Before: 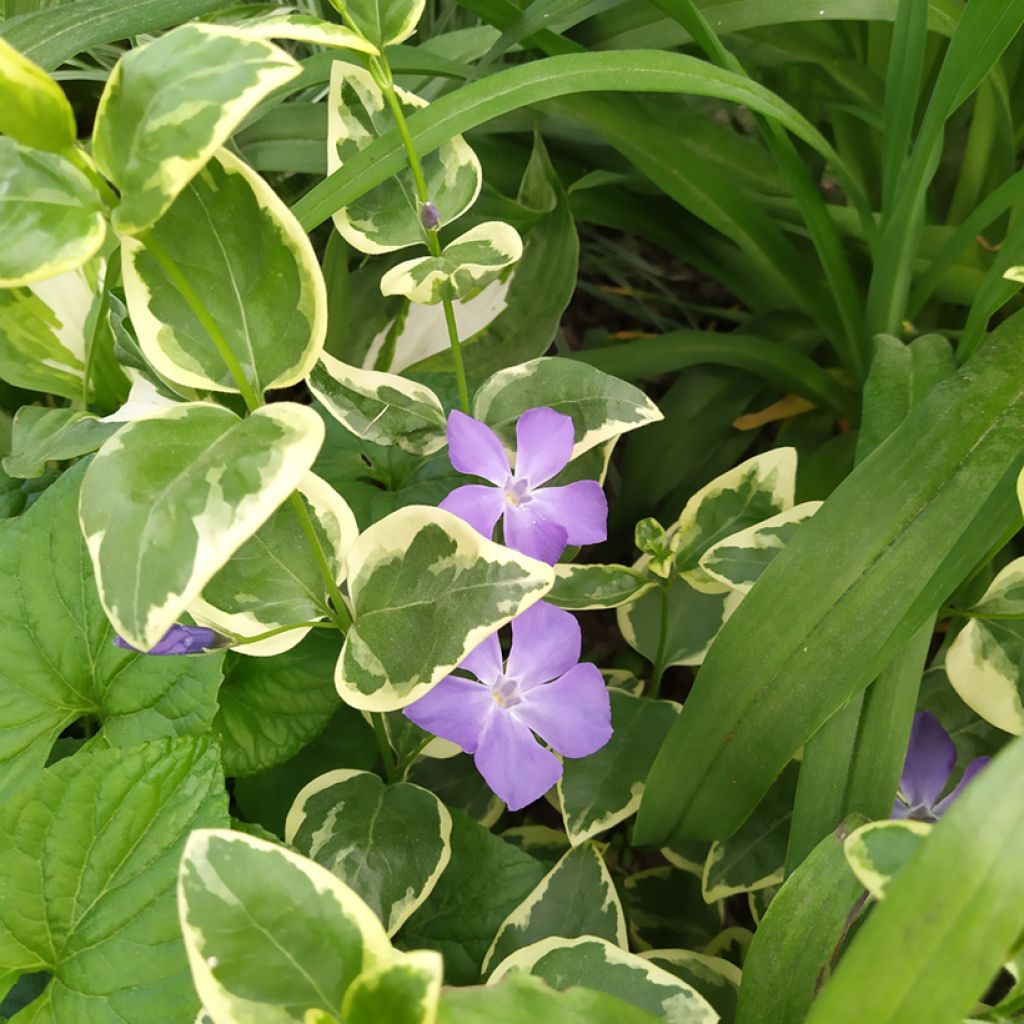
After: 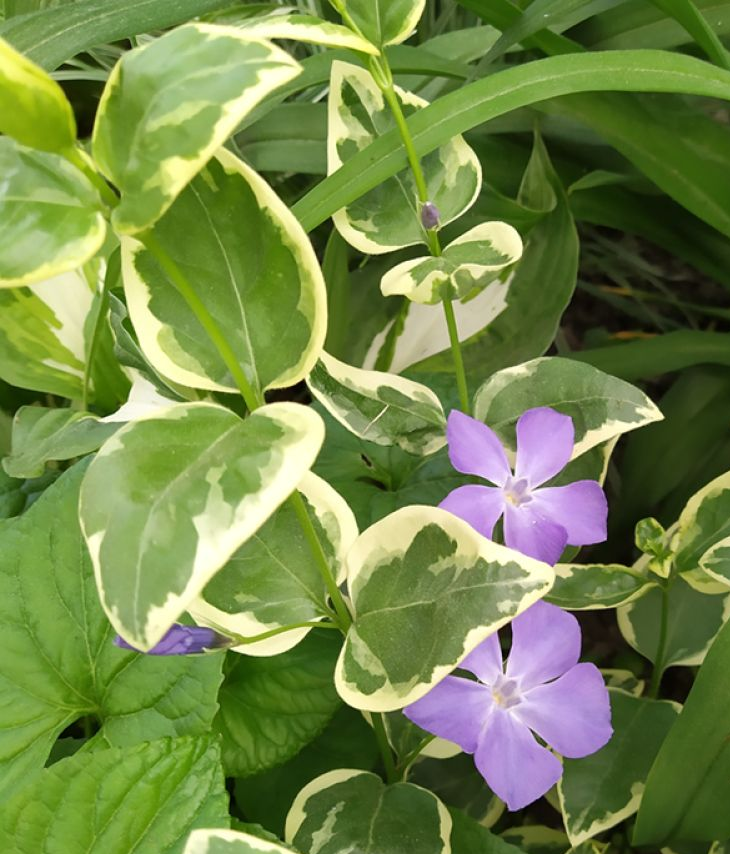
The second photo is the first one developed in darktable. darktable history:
crop: right 28.654%, bottom 16.537%
tone equalizer: edges refinement/feathering 500, mask exposure compensation -1.57 EV, preserve details no
